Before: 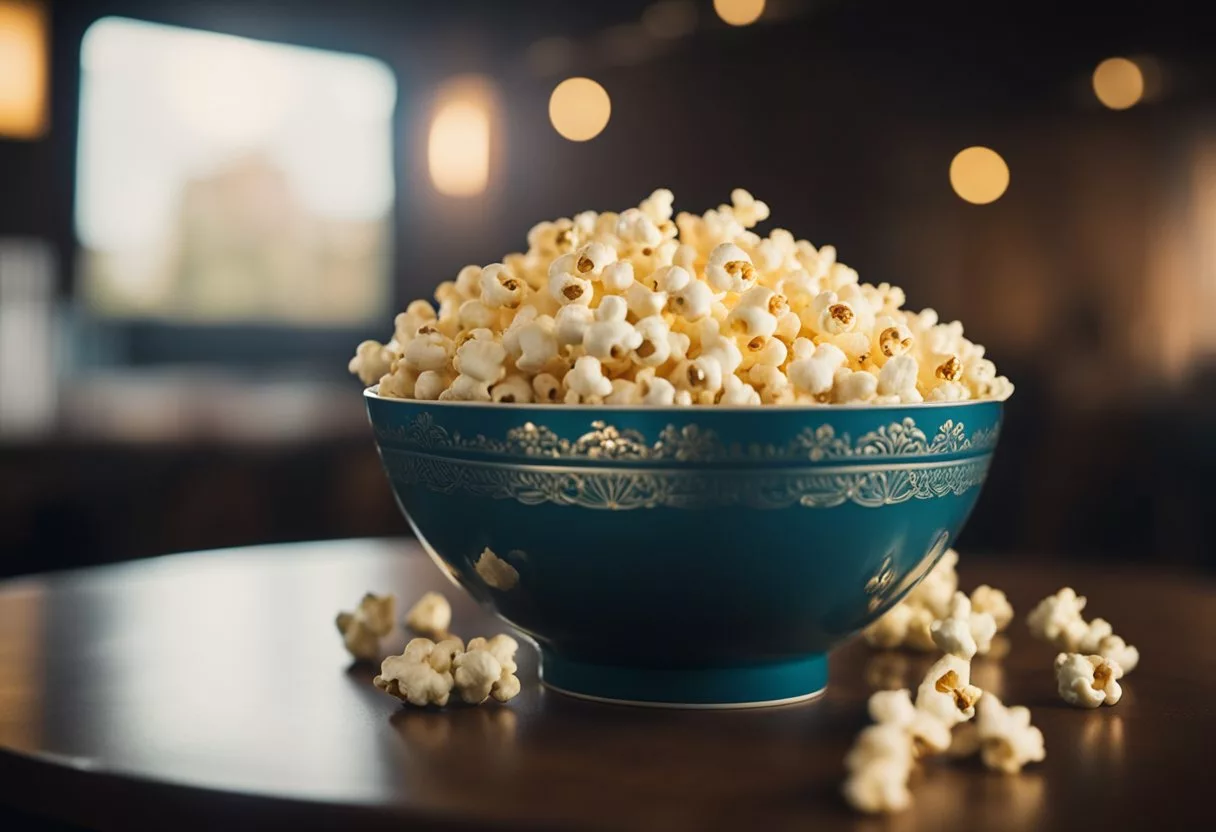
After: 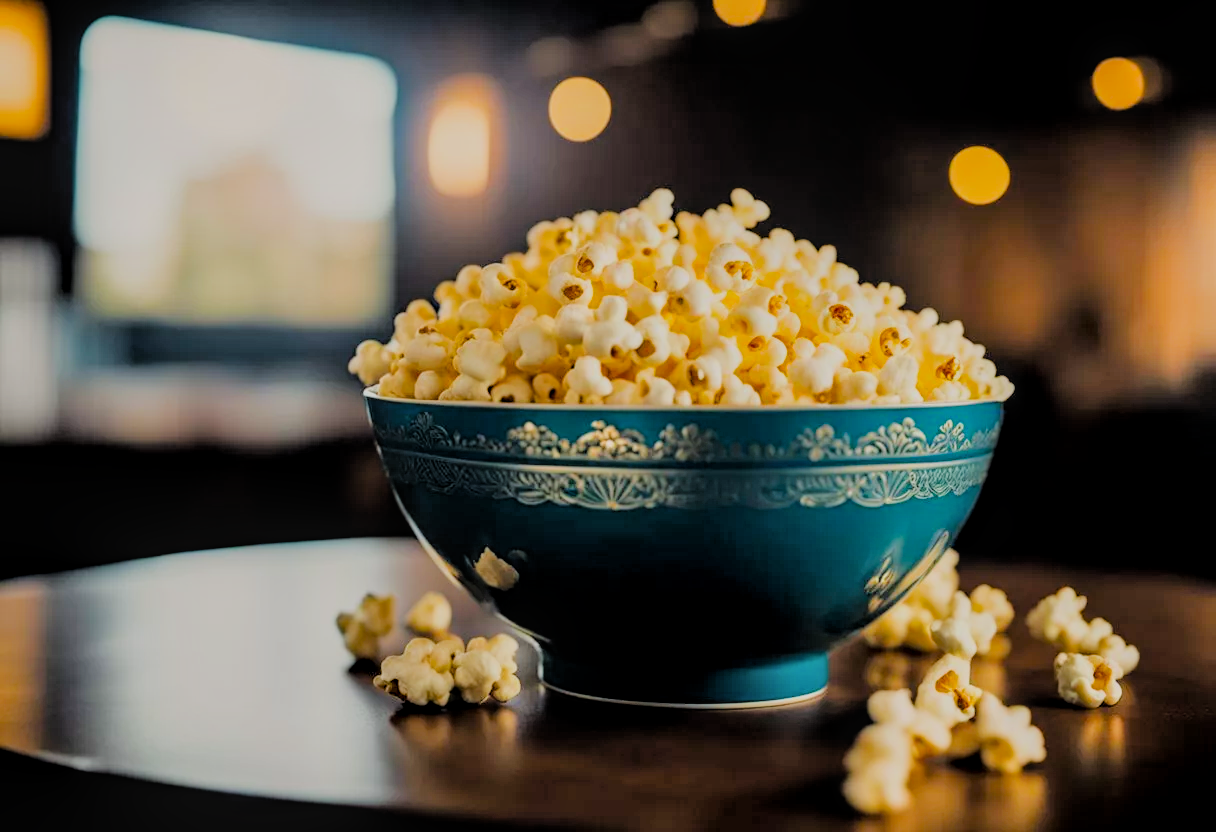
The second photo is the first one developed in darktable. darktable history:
color zones: curves: ch1 [(0, 0.513) (0.143, 0.524) (0.286, 0.511) (0.429, 0.506) (0.571, 0.503) (0.714, 0.503) (0.857, 0.508) (1, 0.513)], mix 25.67%
exposure: compensate highlight preservation false
tone equalizer: -7 EV 0.163 EV, -6 EV 0.619 EV, -5 EV 1.14 EV, -4 EV 1.36 EV, -3 EV 1.12 EV, -2 EV 0.6 EV, -1 EV 0.149 EV, smoothing diameter 24.92%, edges refinement/feathering 13.55, preserve details guided filter
local contrast: on, module defaults
filmic rgb: black relative exposure -3.18 EV, white relative exposure 7.02 EV, hardness 1.47, contrast 1.352, iterations of high-quality reconstruction 0
color balance rgb: linear chroma grading › global chroma 5.333%, perceptual saturation grading › global saturation 30.736%
